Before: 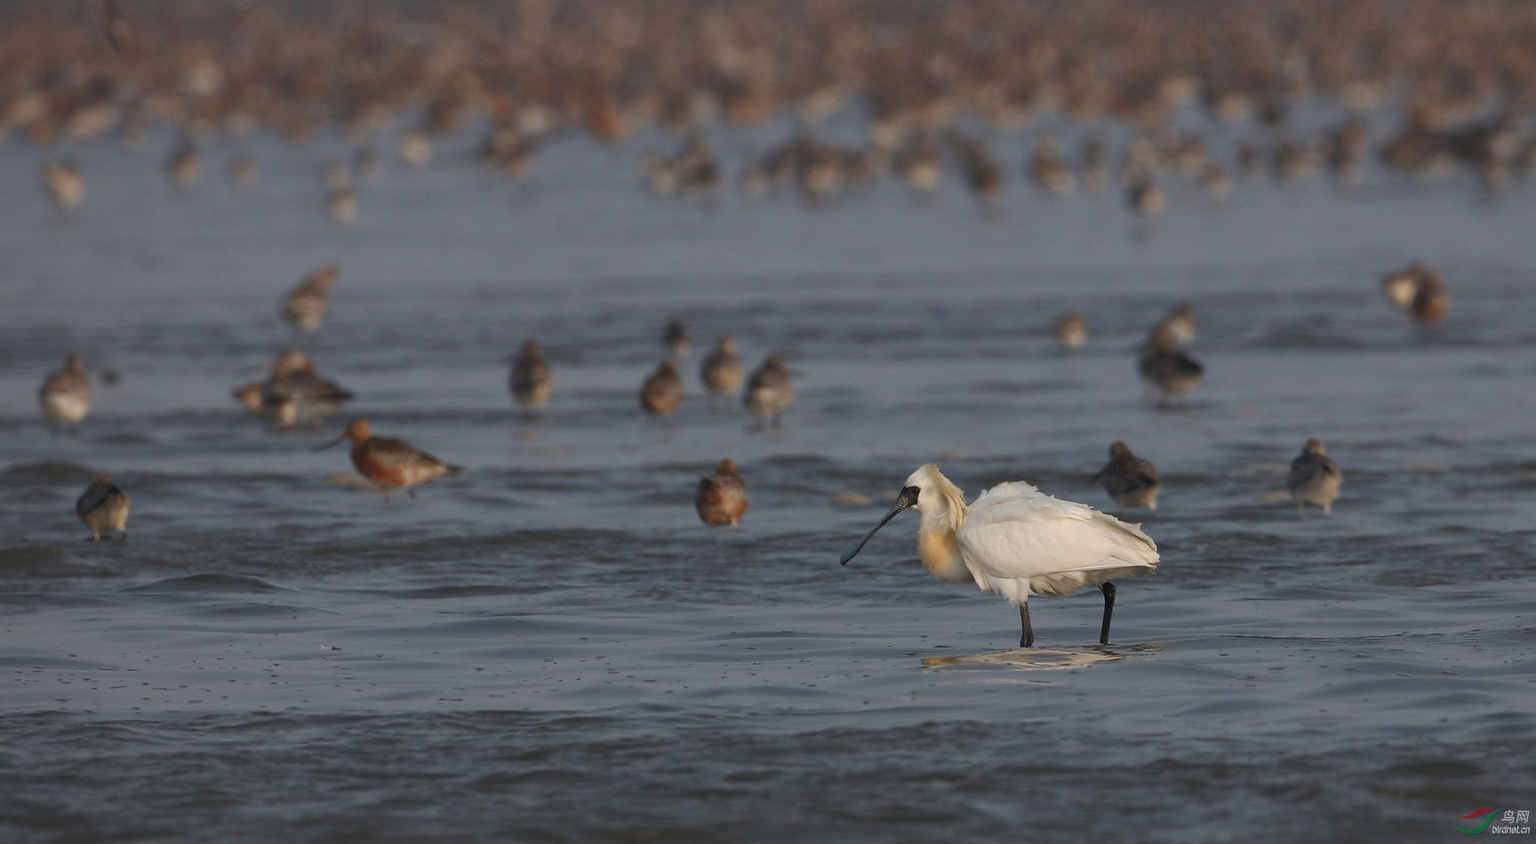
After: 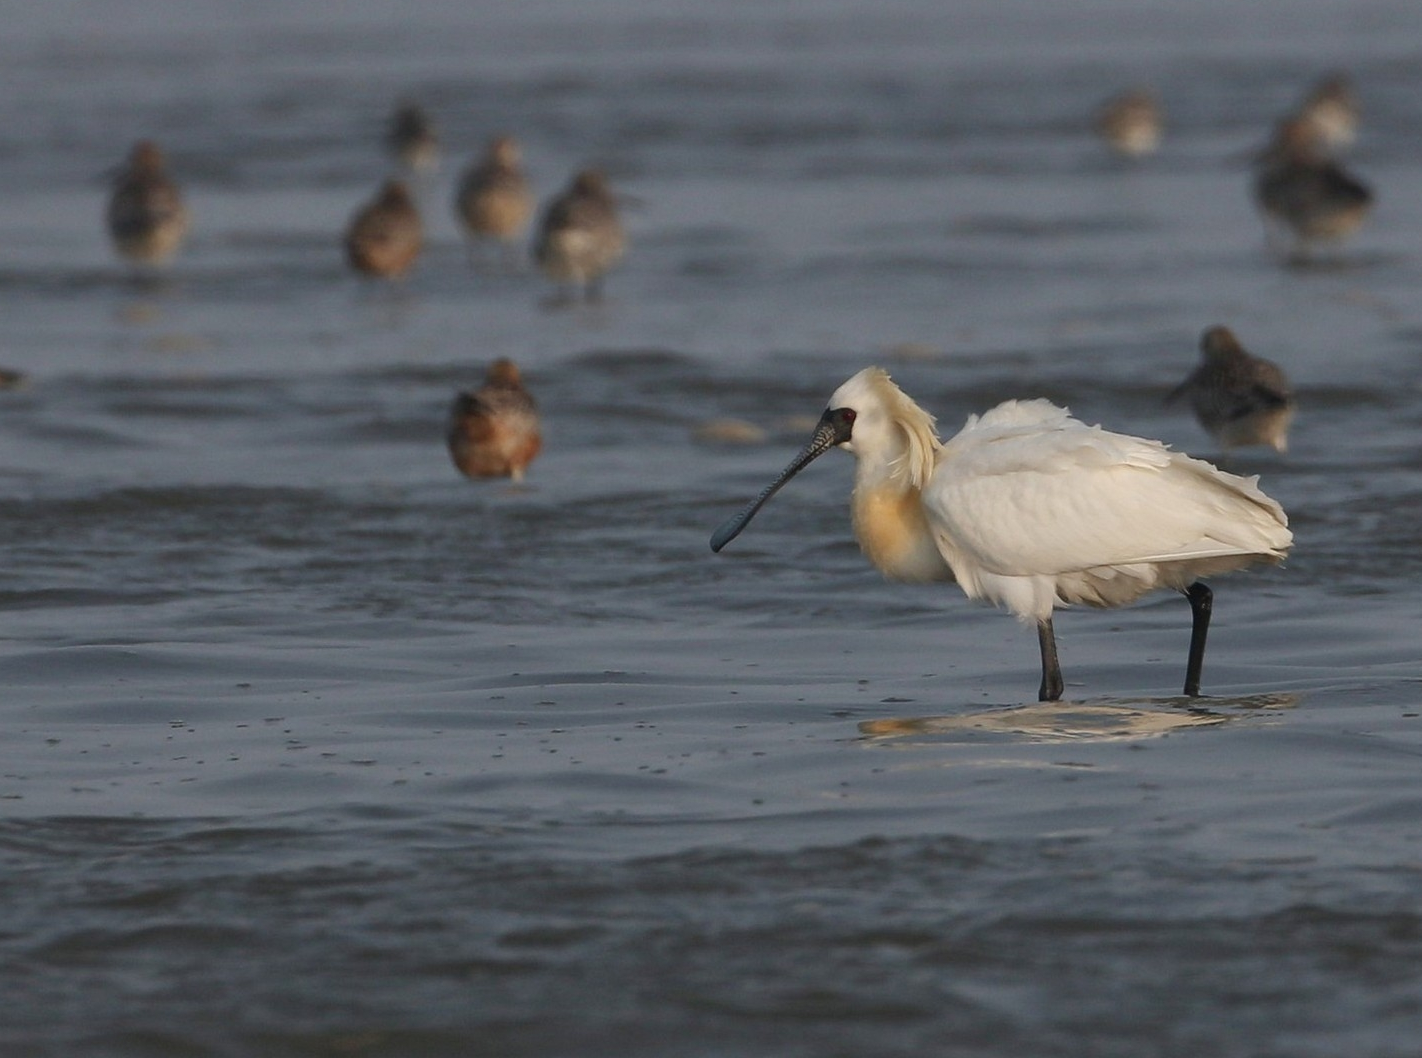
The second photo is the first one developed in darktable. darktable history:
crop and rotate: left 29.339%, top 31.187%, right 19.841%
